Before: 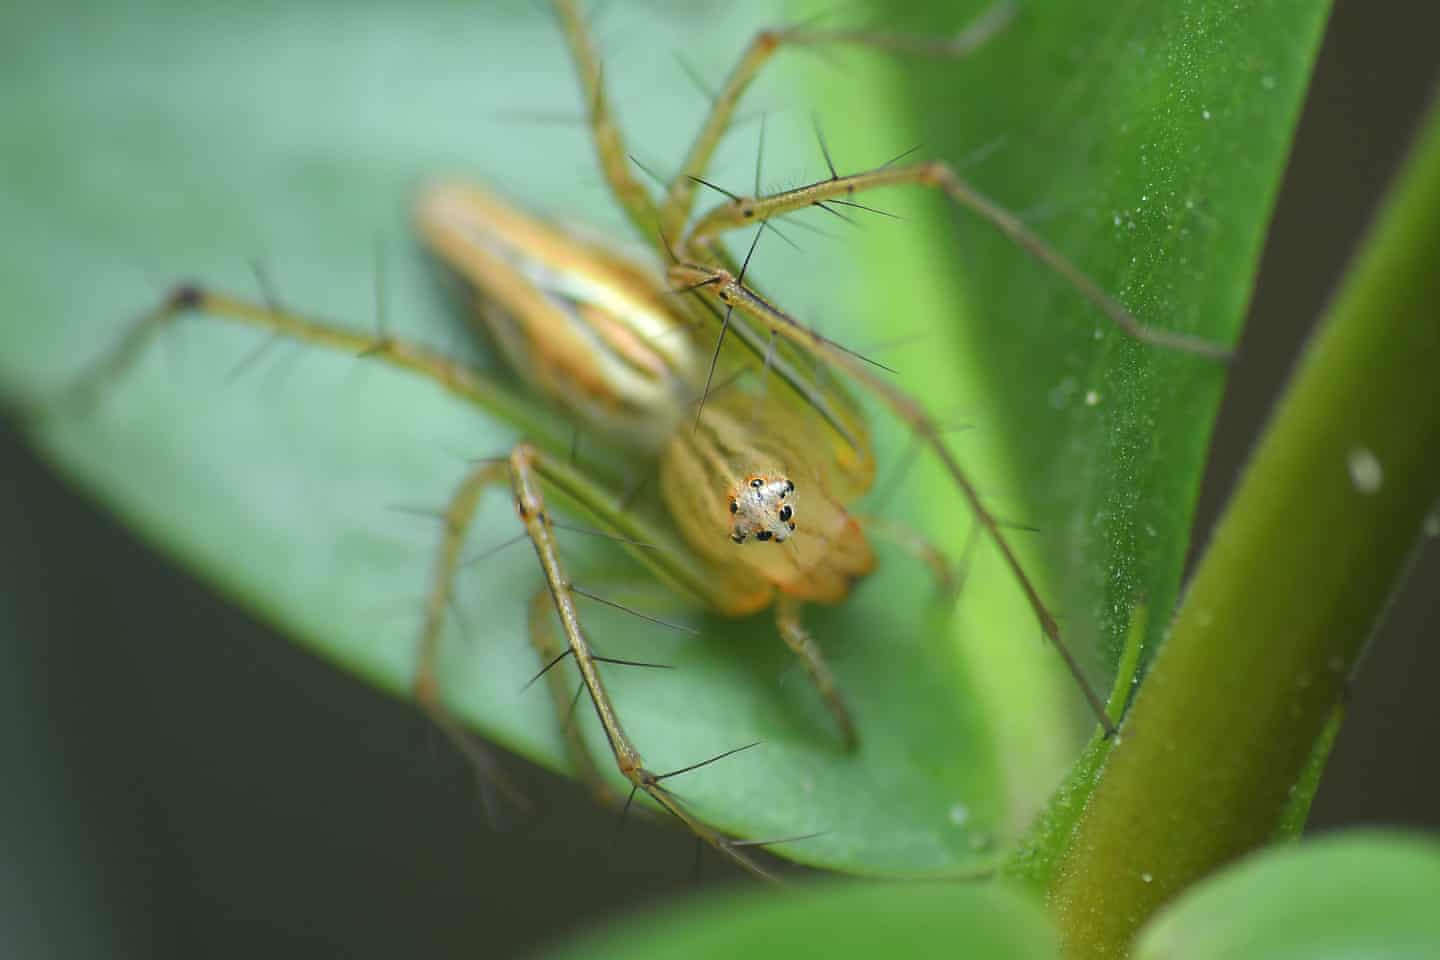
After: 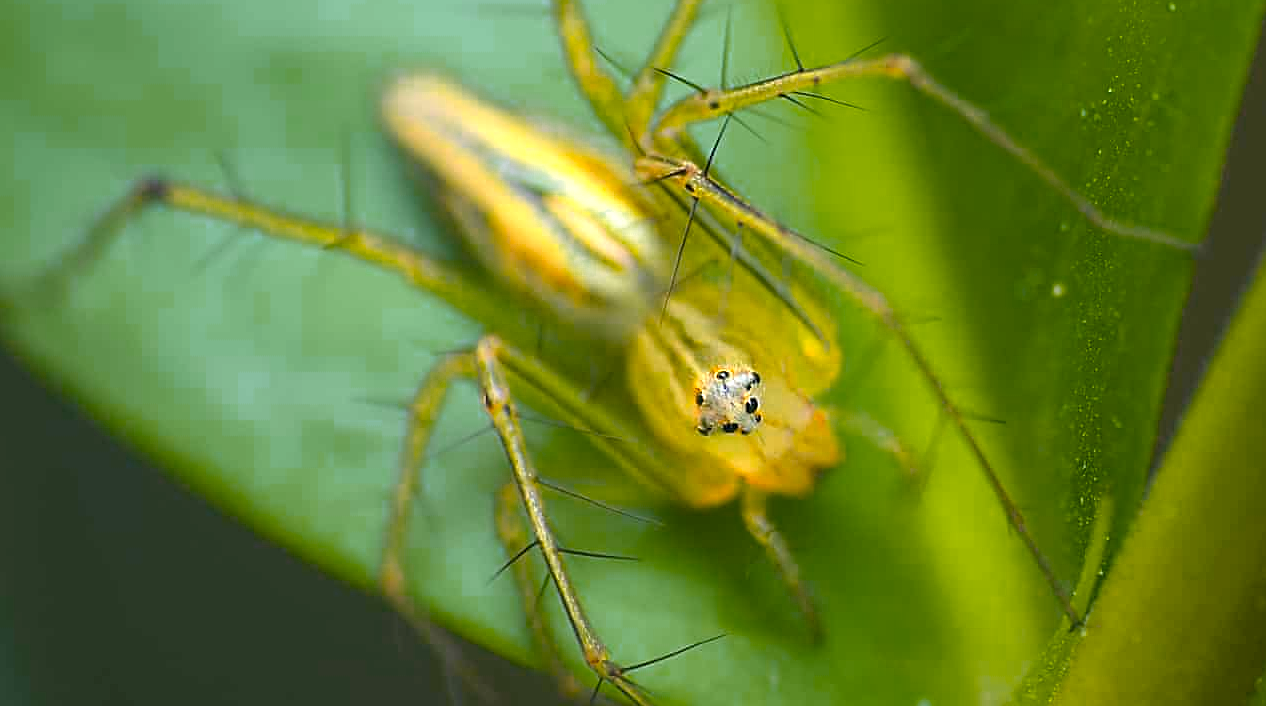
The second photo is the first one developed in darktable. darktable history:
crop and rotate: left 2.425%, top 11.305%, right 9.6%, bottom 15.08%
color balance: output saturation 120%
sharpen: on, module defaults
color zones: curves: ch0 [(0.099, 0.624) (0.257, 0.596) (0.384, 0.376) (0.529, 0.492) (0.697, 0.564) (0.768, 0.532) (0.908, 0.644)]; ch1 [(0.112, 0.564) (0.254, 0.612) (0.432, 0.676) (0.592, 0.456) (0.743, 0.684) (0.888, 0.536)]; ch2 [(0.25, 0.5) (0.469, 0.36) (0.75, 0.5)]
